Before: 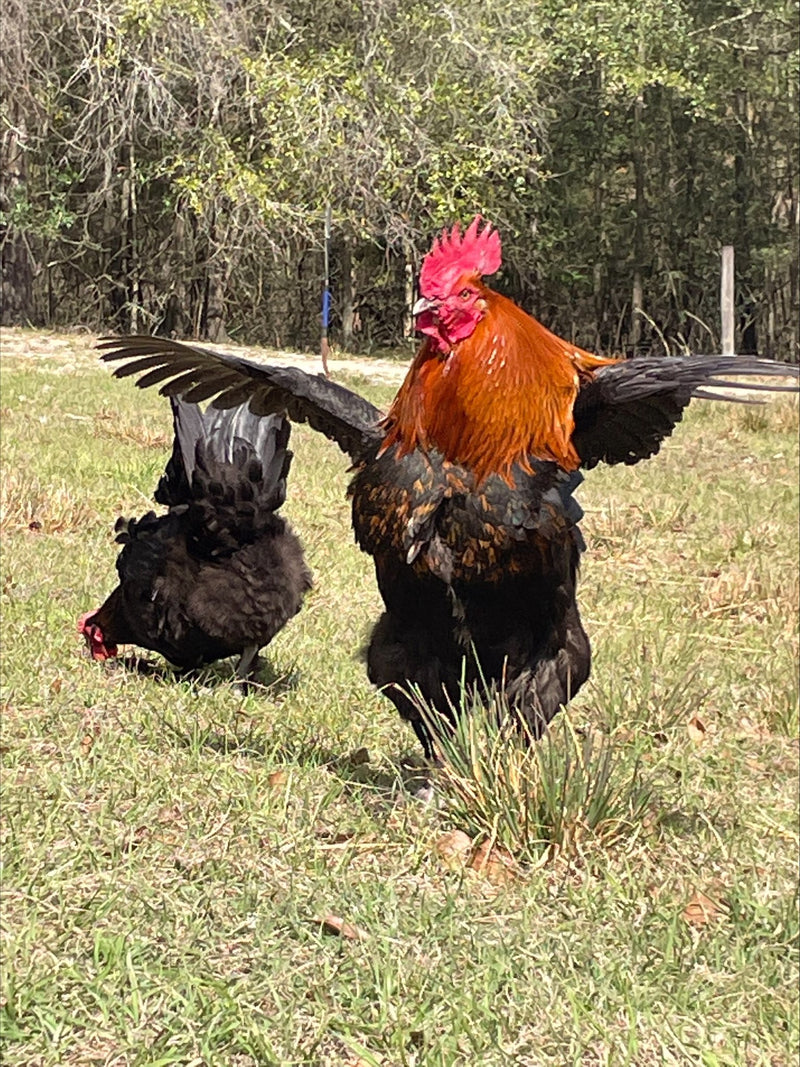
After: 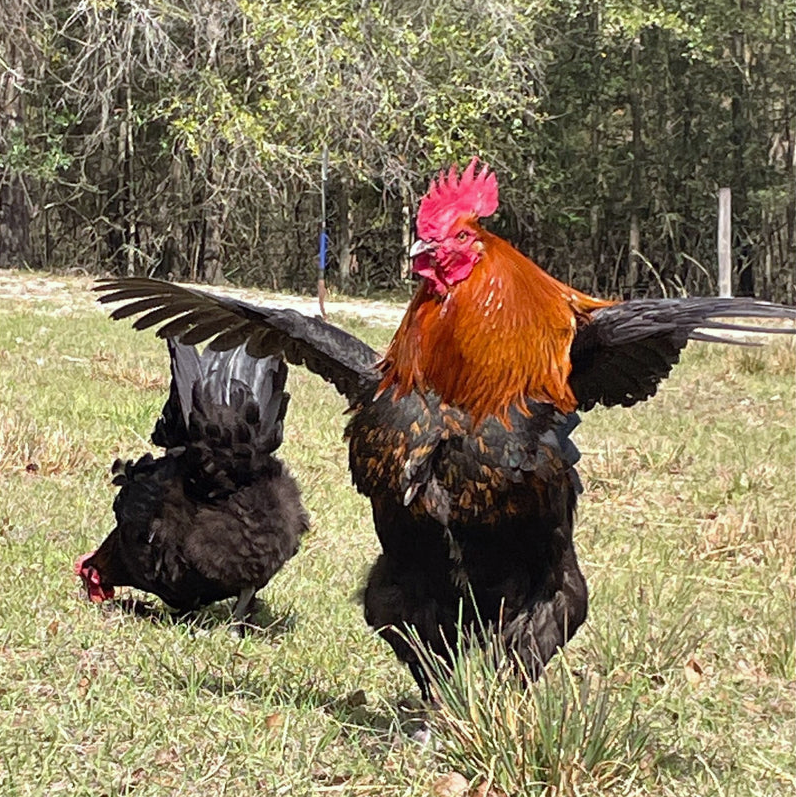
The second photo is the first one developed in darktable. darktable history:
white balance: red 0.976, blue 1.04
crop: left 0.387%, top 5.469%, bottom 19.809%
